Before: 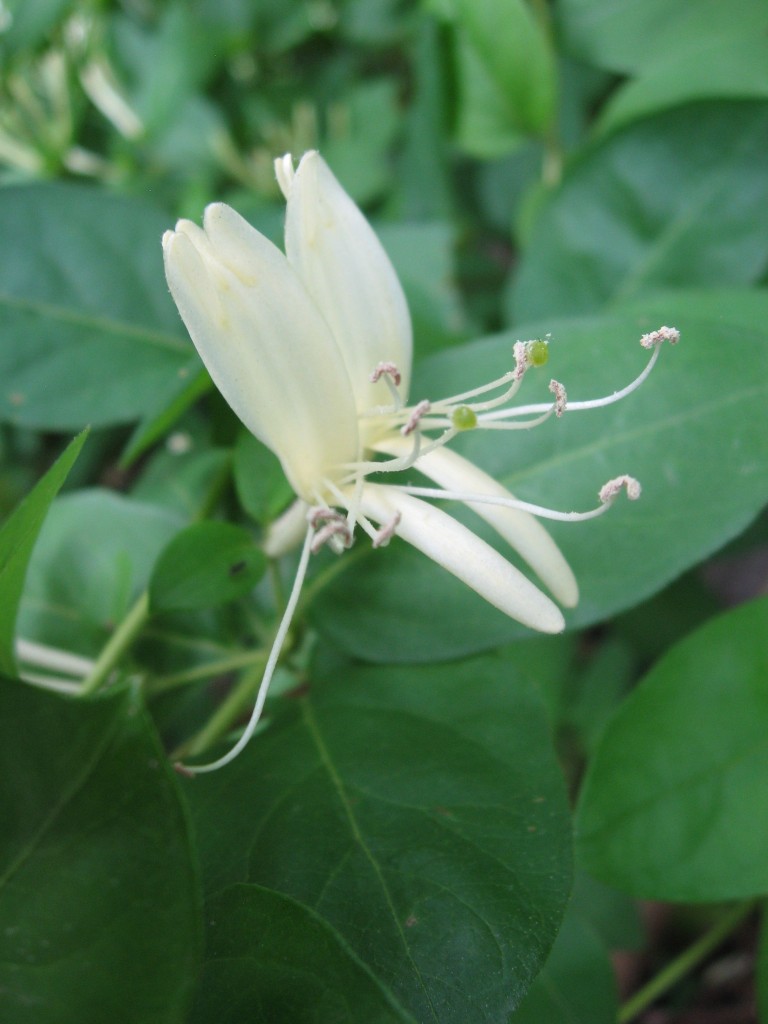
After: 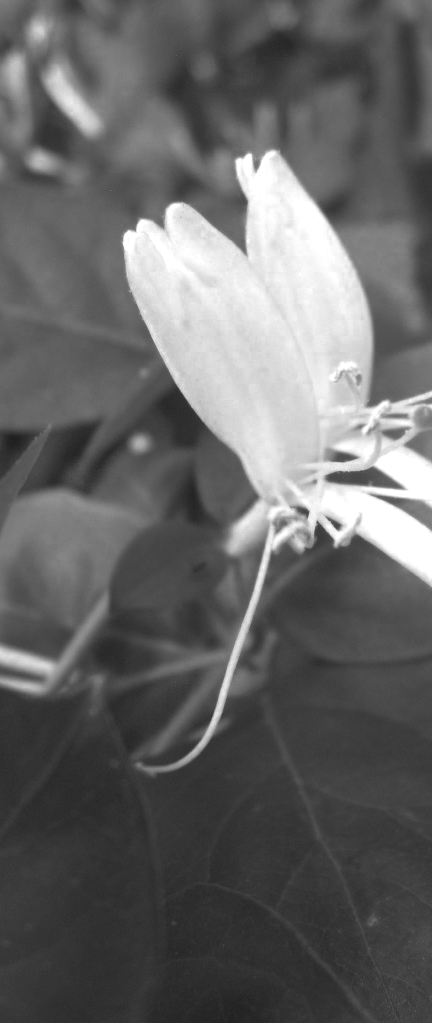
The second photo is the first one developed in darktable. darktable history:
color zones: curves: ch0 [(0, 0.553) (0.123, 0.58) (0.23, 0.419) (0.468, 0.155) (0.605, 0.132) (0.723, 0.063) (0.833, 0.172) (0.921, 0.468)]; ch1 [(0.025, 0.645) (0.229, 0.584) (0.326, 0.551) (0.537, 0.446) (0.599, 0.911) (0.708, 1) (0.805, 0.944)]; ch2 [(0.086, 0.468) (0.254, 0.464) (0.638, 0.564) (0.702, 0.592) (0.768, 0.564)]
crop: left 5.114%, right 38.589%
exposure: black level correction 0, exposure 0.7 EV, compensate exposure bias true, compensate highlight preservation false
monochrome: a 1.94, b -0.638
